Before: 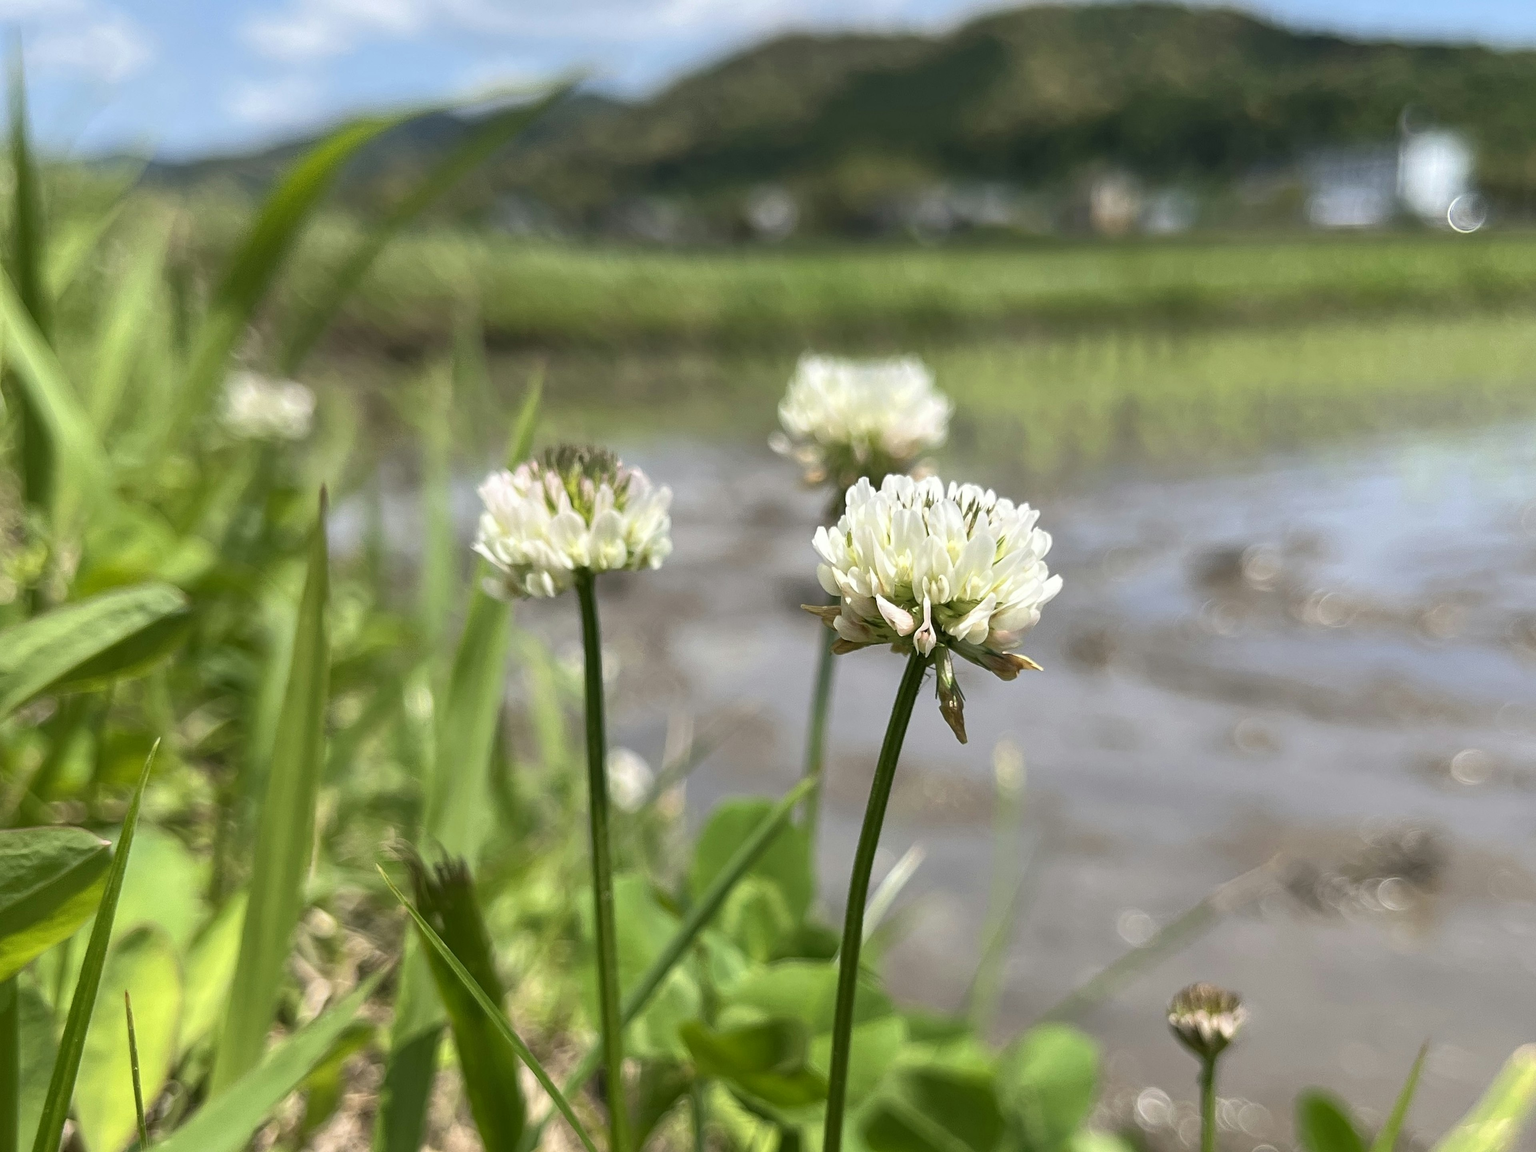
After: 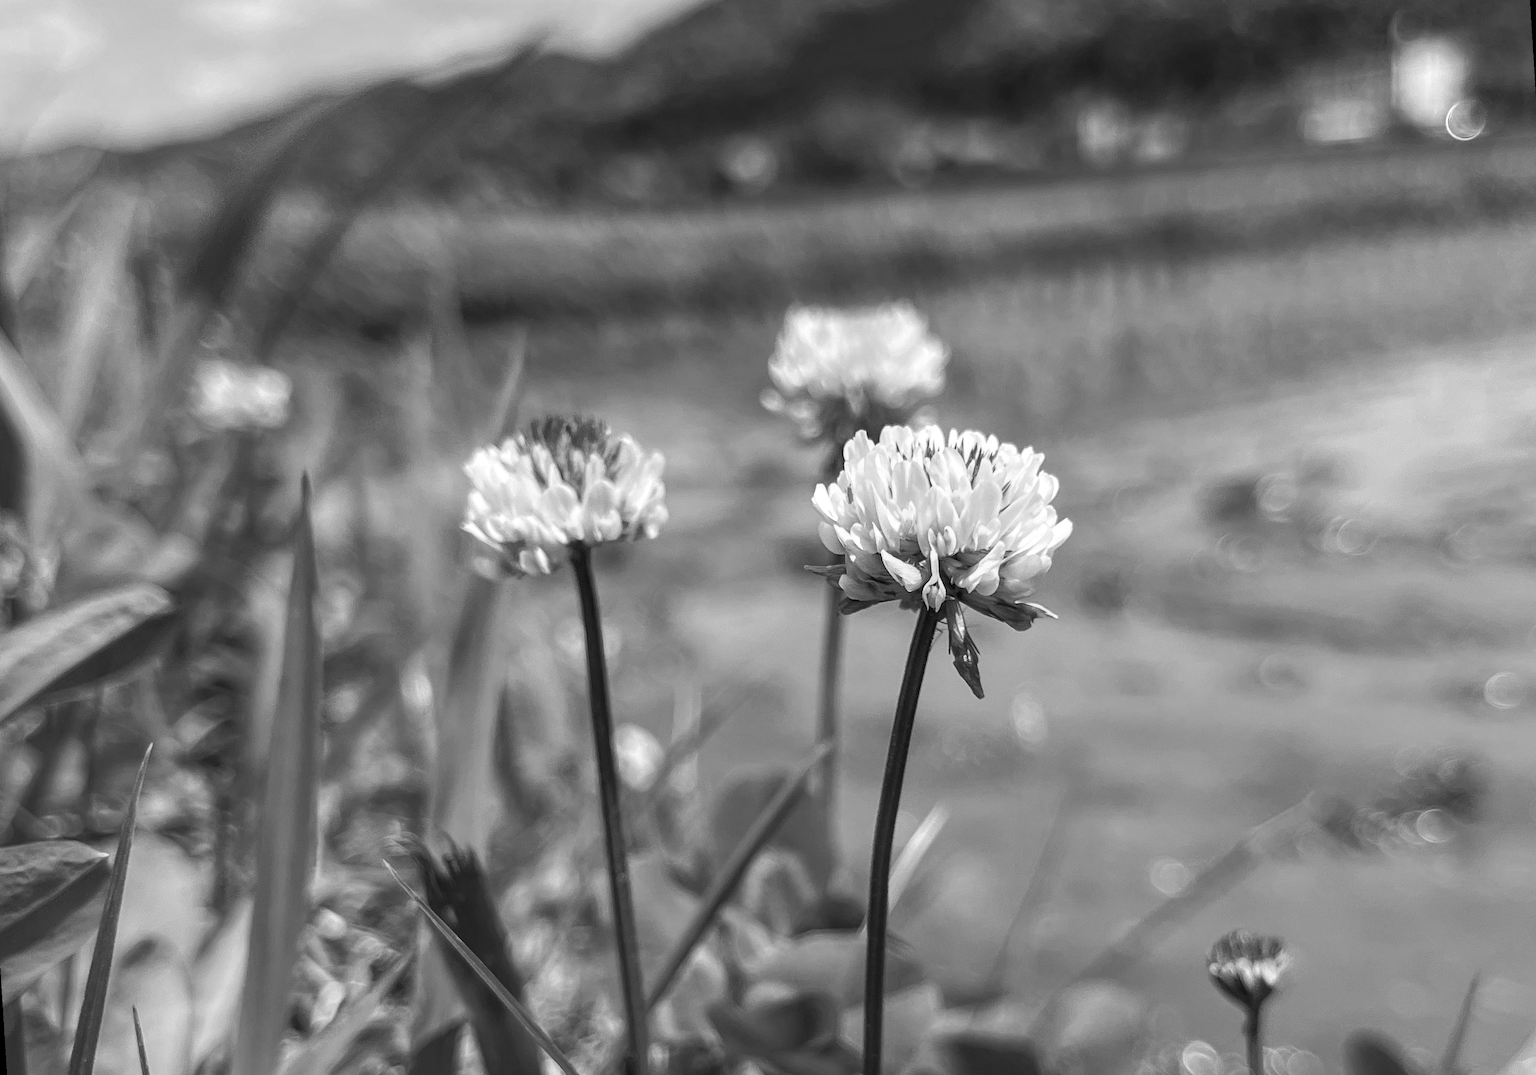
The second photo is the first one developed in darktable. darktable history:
rotate and perspective: rotation -3.52°, crop left 0.036, crop right 0.964, crop top 0.081, crop bottom 0.919
local contrast: on, module defaults
color calibration: output gray [0.31, 0.36, 0.33, 0], gray › normalize channels true, illuminant same as pipeline (D50), adaptation XYZ, x 0.346, y 0.359, gamut compression 0
contrast brightness saturation: saturation -0.05
